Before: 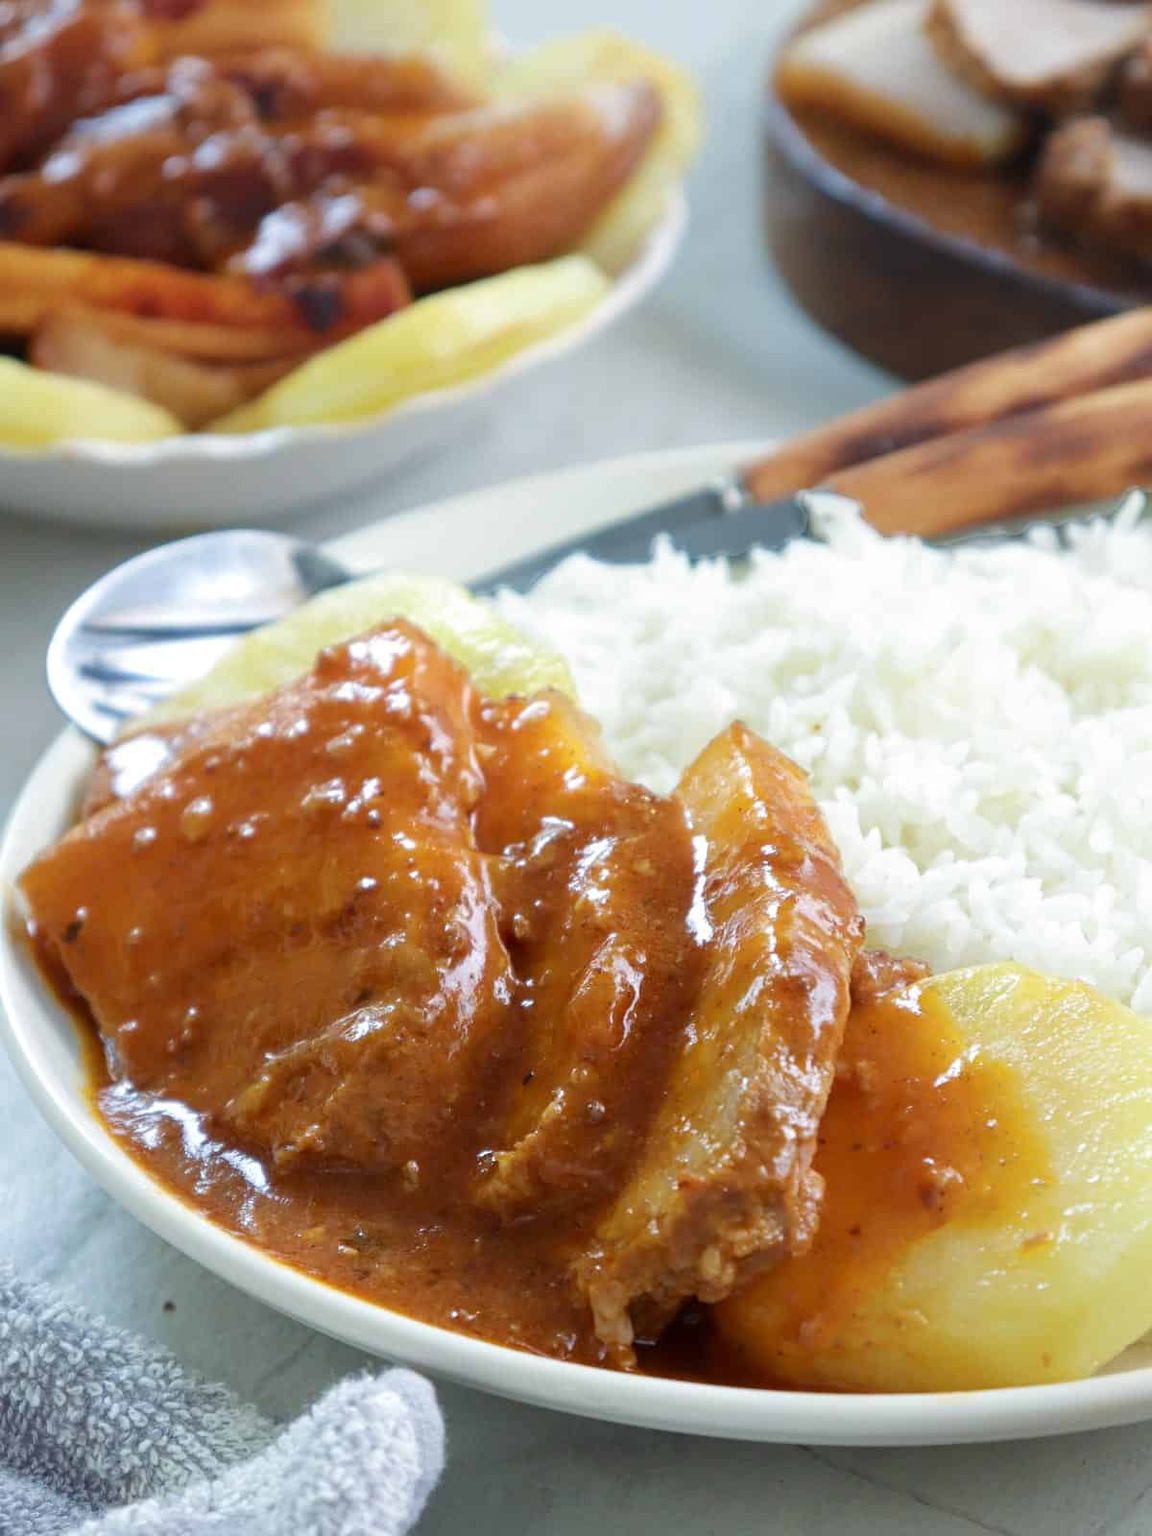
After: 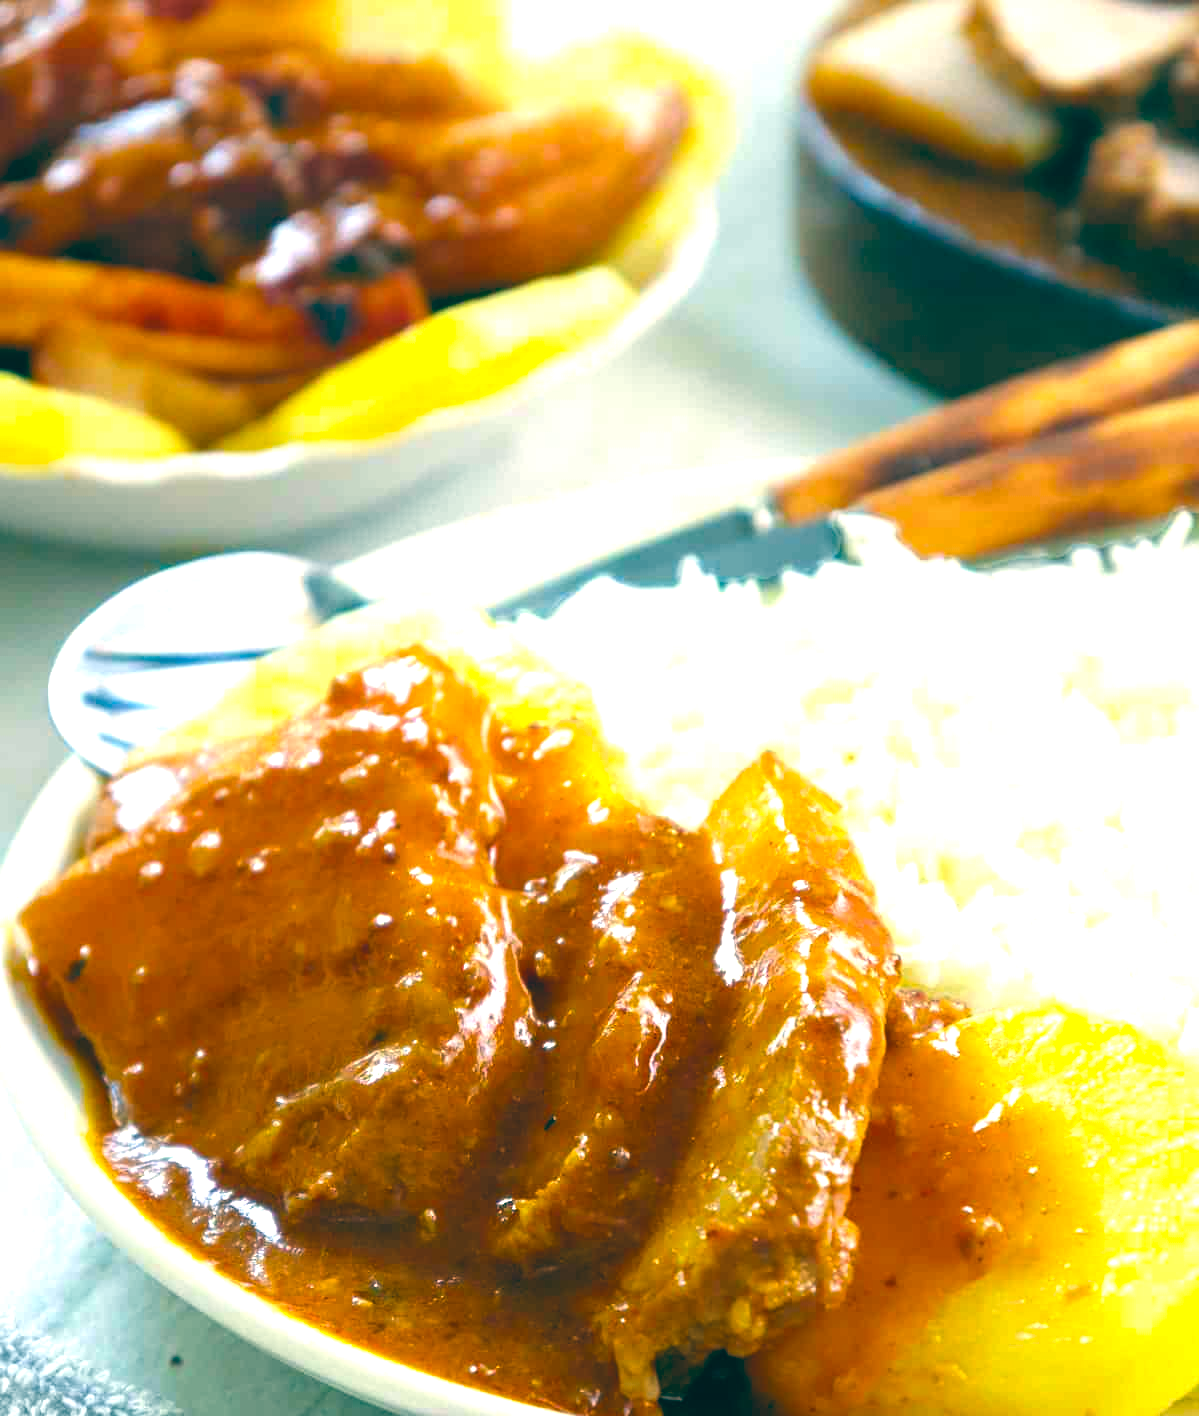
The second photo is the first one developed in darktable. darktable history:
crop and rotate: top 0%, bottom 11.49%
shadows and highlights: shadows -10, white point adjustment 1.5, highlights 10
color balance: lift [1.005, 0.99, 1.007, 1.01], gamma [1, 0.979, 1.011, 1.021], gain [0.923, 1.098, 1.025, 0.902], input saturation 90.45%, contrast 7.73%, output saturation 105.91%
color balance rgb: linear chroma grading › global chroma 20%, perceptual saturation grading › global saturation 25%, perceptual brilliance grading › global brilliance 20%, global vibrance 20%
